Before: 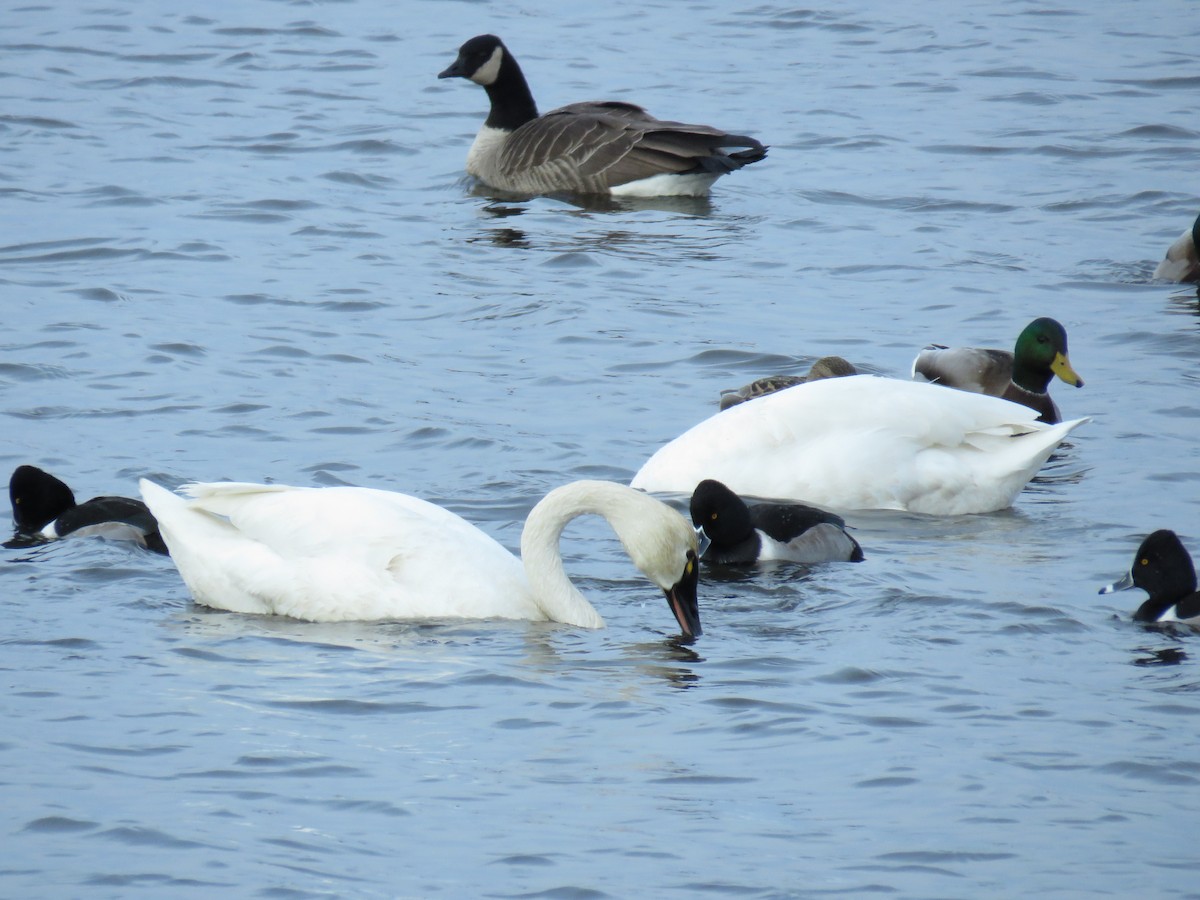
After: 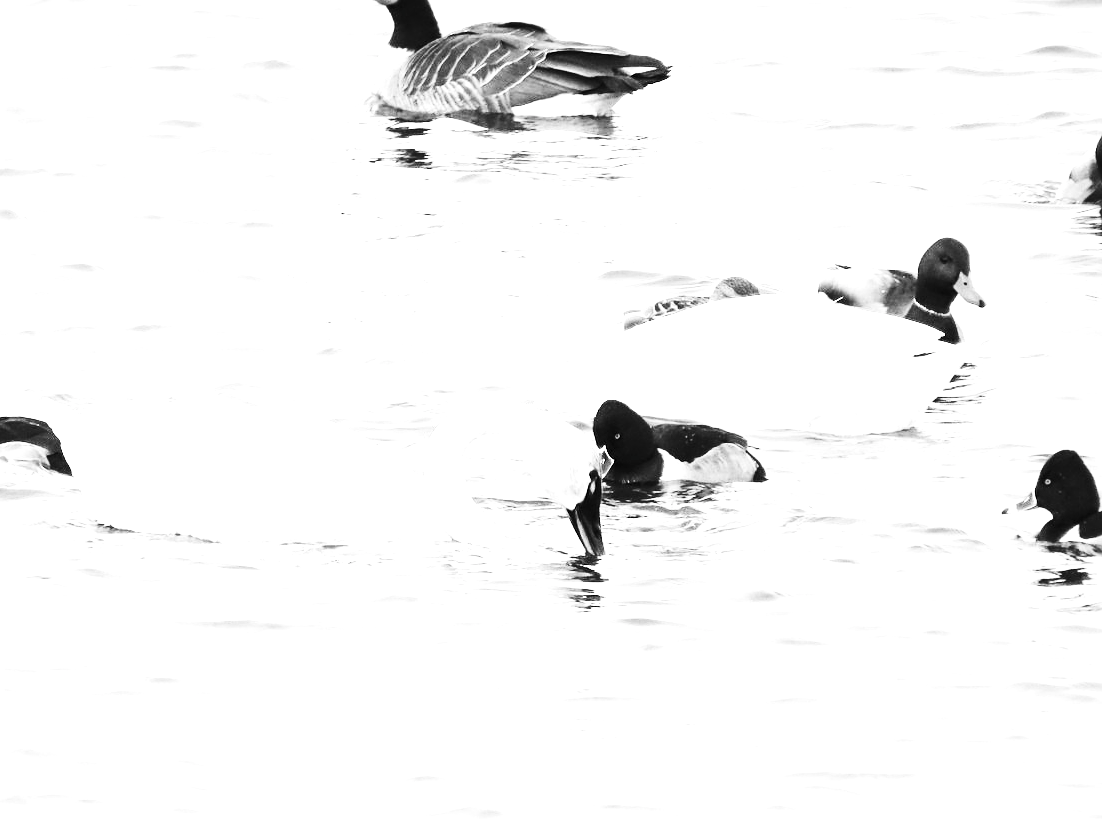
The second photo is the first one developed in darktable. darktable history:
color calibration: output gray [0.267, 0.423, 0.261, 0], illuminant as shot in camera, x 0.358, y 0.373, temperature 4628.91 K
sharpen: on, module defaults
contrast brightness saturation: contrast 0.408, brightness 0.043, saturation 0.255
base curve: curves: ch0 [(0, 0) (0.74, 0.67) (1, 1)], preserve colors none
crop and rotate: left 8.16%, top 8.891%
exposure: exposure 1.997 EV, compensate highlight preservation false
color balance rgb: linear chroma grading › shadows -3.003%, linear chroma grading › highlights -5.037%, perceptual saturation grading › global saturation 0.253%, perceptual saturation grading › highlights -18.861%, perceptual saturation grading › mid-tones 7.201%, perceptual saturation grading › shadows 28.2%, global vibrance 18.373%
